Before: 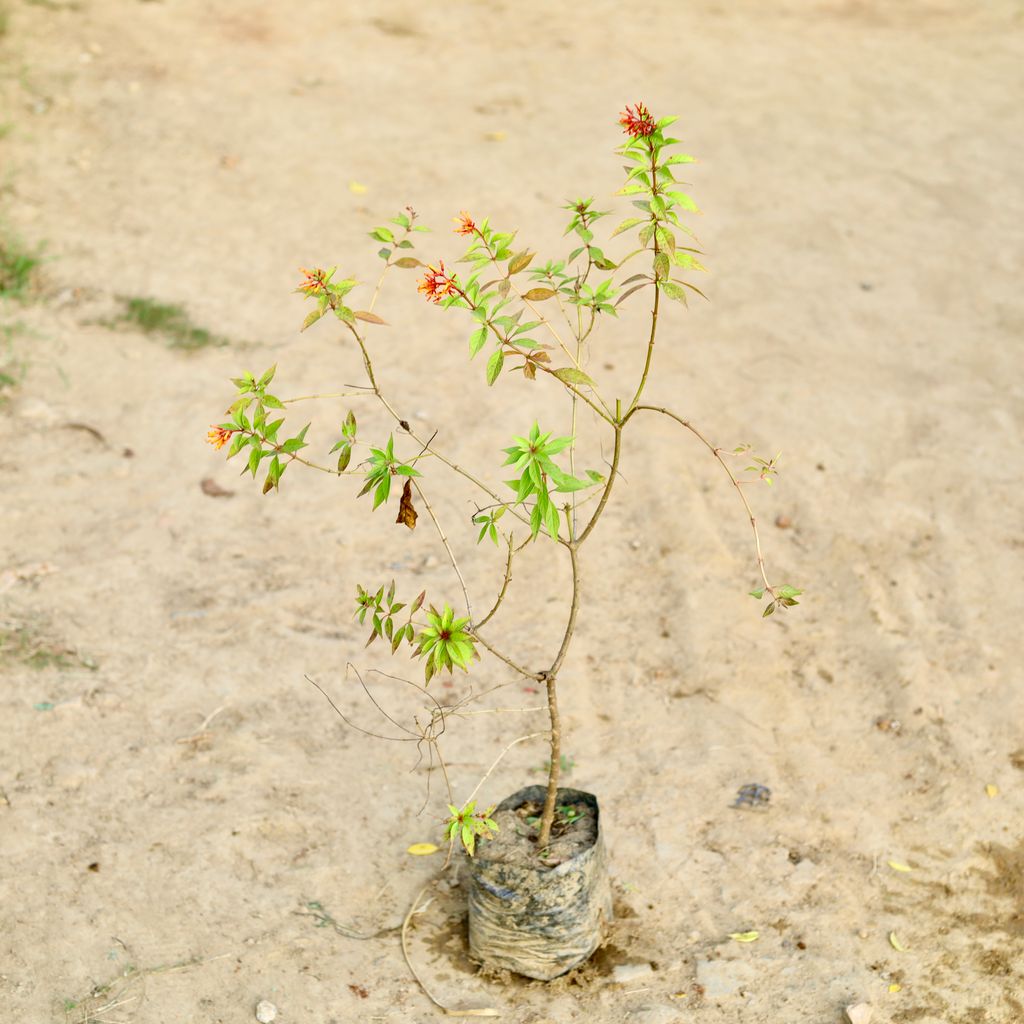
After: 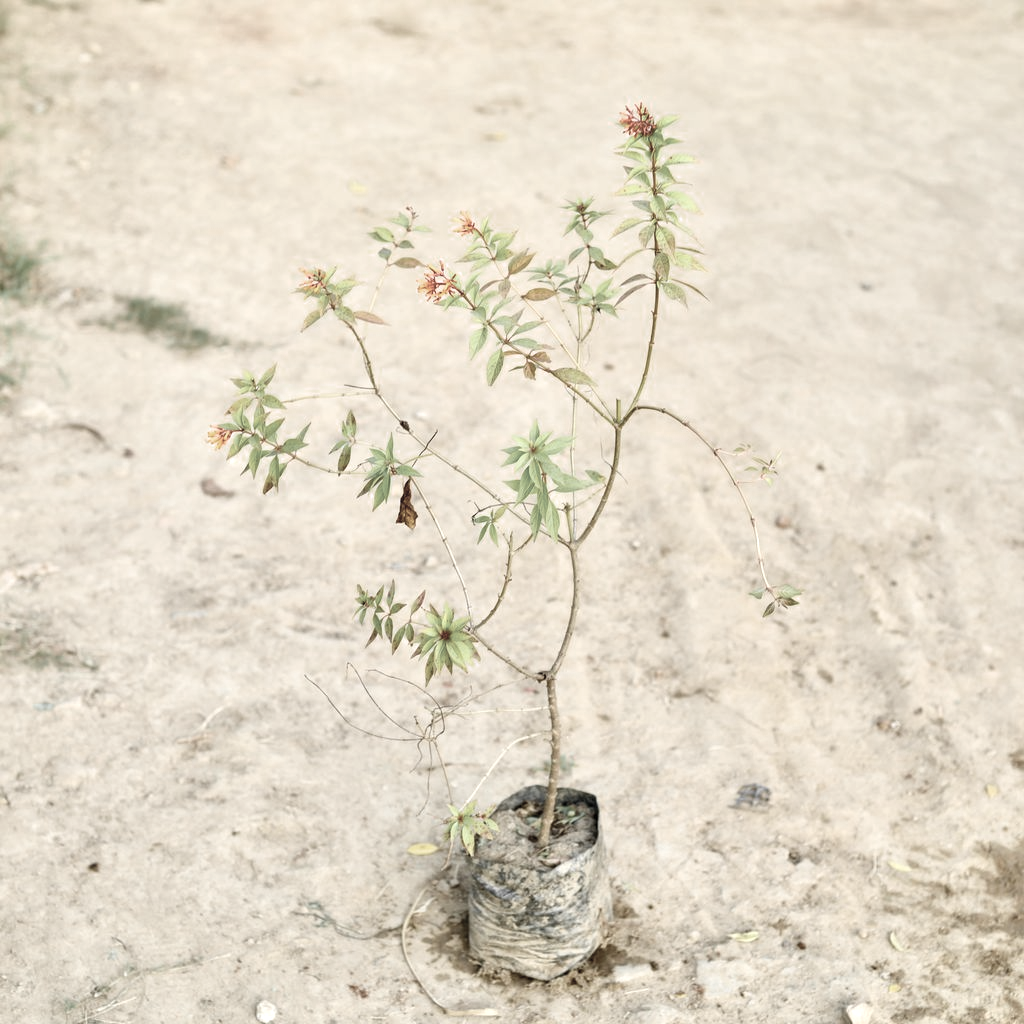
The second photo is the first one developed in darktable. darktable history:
color zones: curves: ch0 [(0, 0.613) (0.01, 0.613) (0.245, 0.448) (0.498, 0.529) (0.642, 0.665) (0.879, 0.777) (0.99, 0.613)]; ch1 [(0, 0.035) (0.121, 0.189) (0.259, 0.197) (0.415, 0.061) (0.589, 0.022) (0.732, 0.022) (0.857, 0.026) (0.991, 0.053)]
exposure: exposure 0.426 EV, compensate highlight preservation false
